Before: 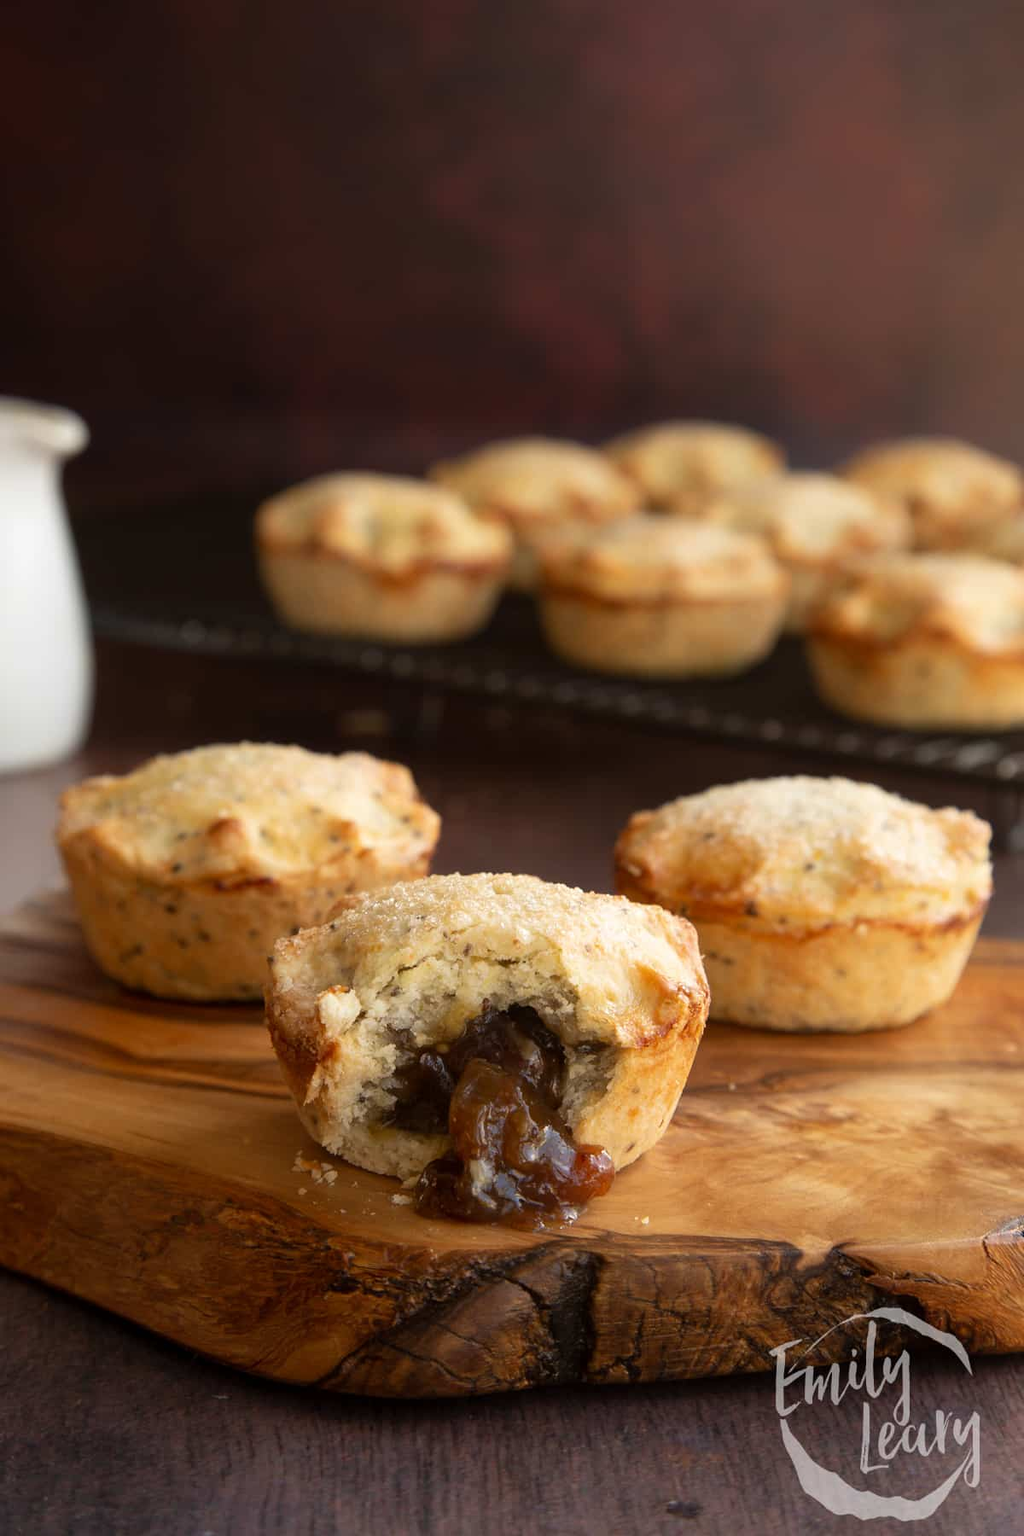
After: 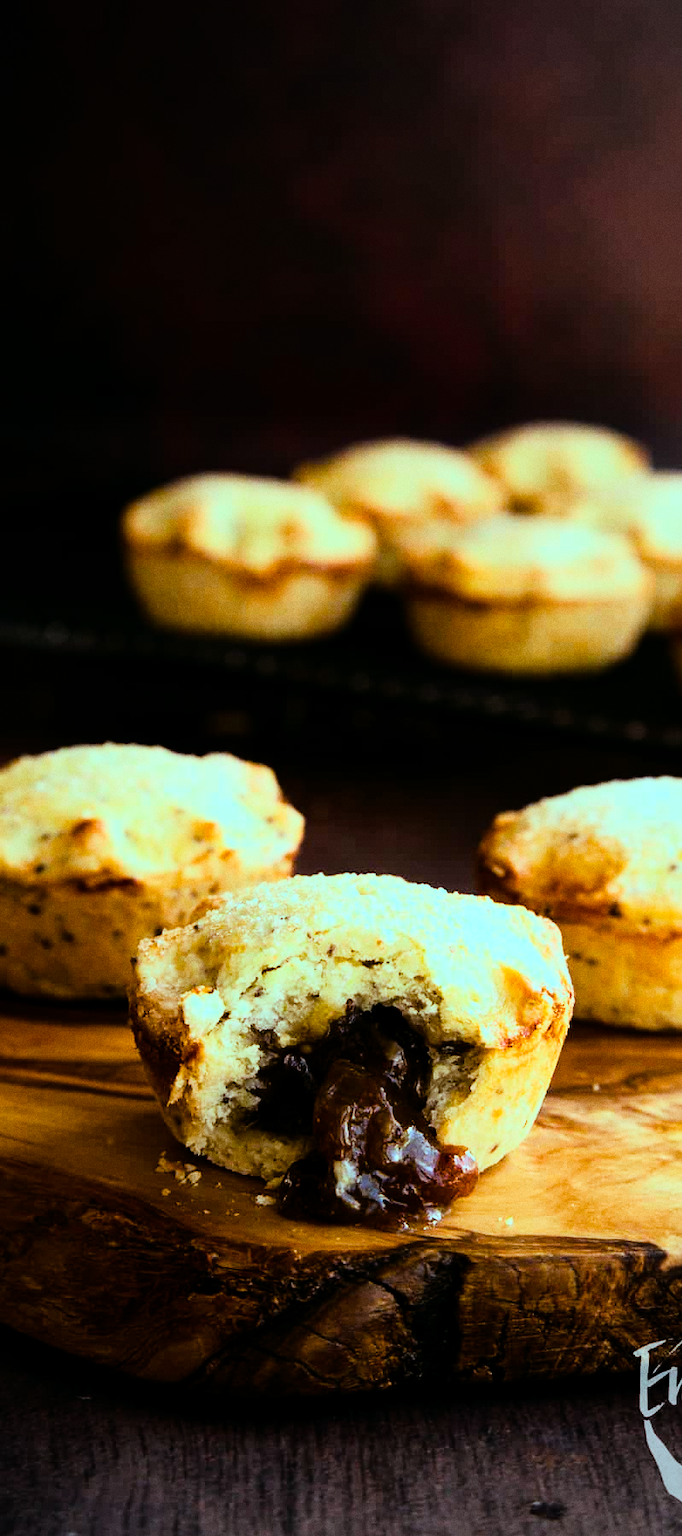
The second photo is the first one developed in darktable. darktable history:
vignetting: fall-off start 71.74%
crop and rotate: left 13.342%, right 19.991%
grain: coarseness 0.09 ISO
color balance rgb: shadows lift › luminance -7.7%, shadows lift › chroma 2.13%, shadows lift › hue 165.27°, power › luminance -7.77%, power › chroma 1.34%, power › hue 330.55°, highlights gain › luminance -33.33%, highlights gain › chroma 5.68%, highlights gain › hue 217.2°, global offset › luminance -0.33%, global offset › chroma 0.11%, global offset › hue 165.27°, perceptual saturation grading › global saturation 27.72%, perceptual saturation grading › highlights -25%, perceptual saturation grading › mid-tones 25%, perceptual saturation grading › shadows 50%
rgb curve: curves: ch0 [(0, 0) (0.21, 0.15) (0.24, 0.21) (0.5, 0.75) (0.75, 0.96) (0.89, 0.99) (1, 1)]; ch1 [(0, 0.02) (0.21, 0.13) (0.25, 0.2) (0.5, 0.67) (0.75, 0.9) (0.89, 0.97) (1, 1)]; ch2 [(0, 0.02) (0.21, 0.13) (0.25, 0.2) (0.5, 0.67) (0.75, 0.9) (0.89, 0.97) (1, 1)], compensate middle gray true
